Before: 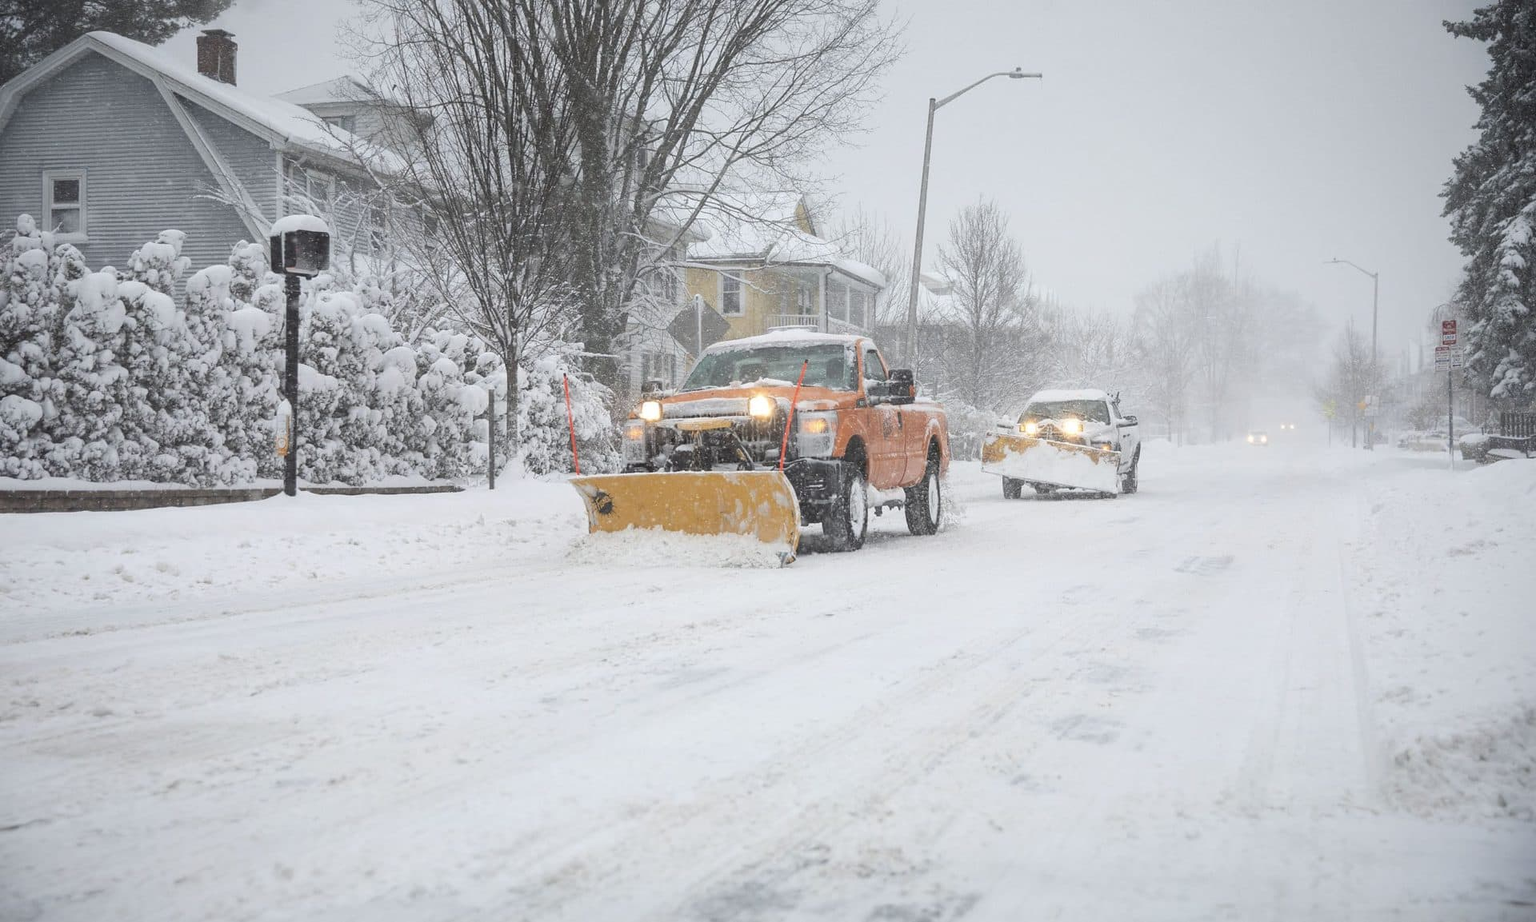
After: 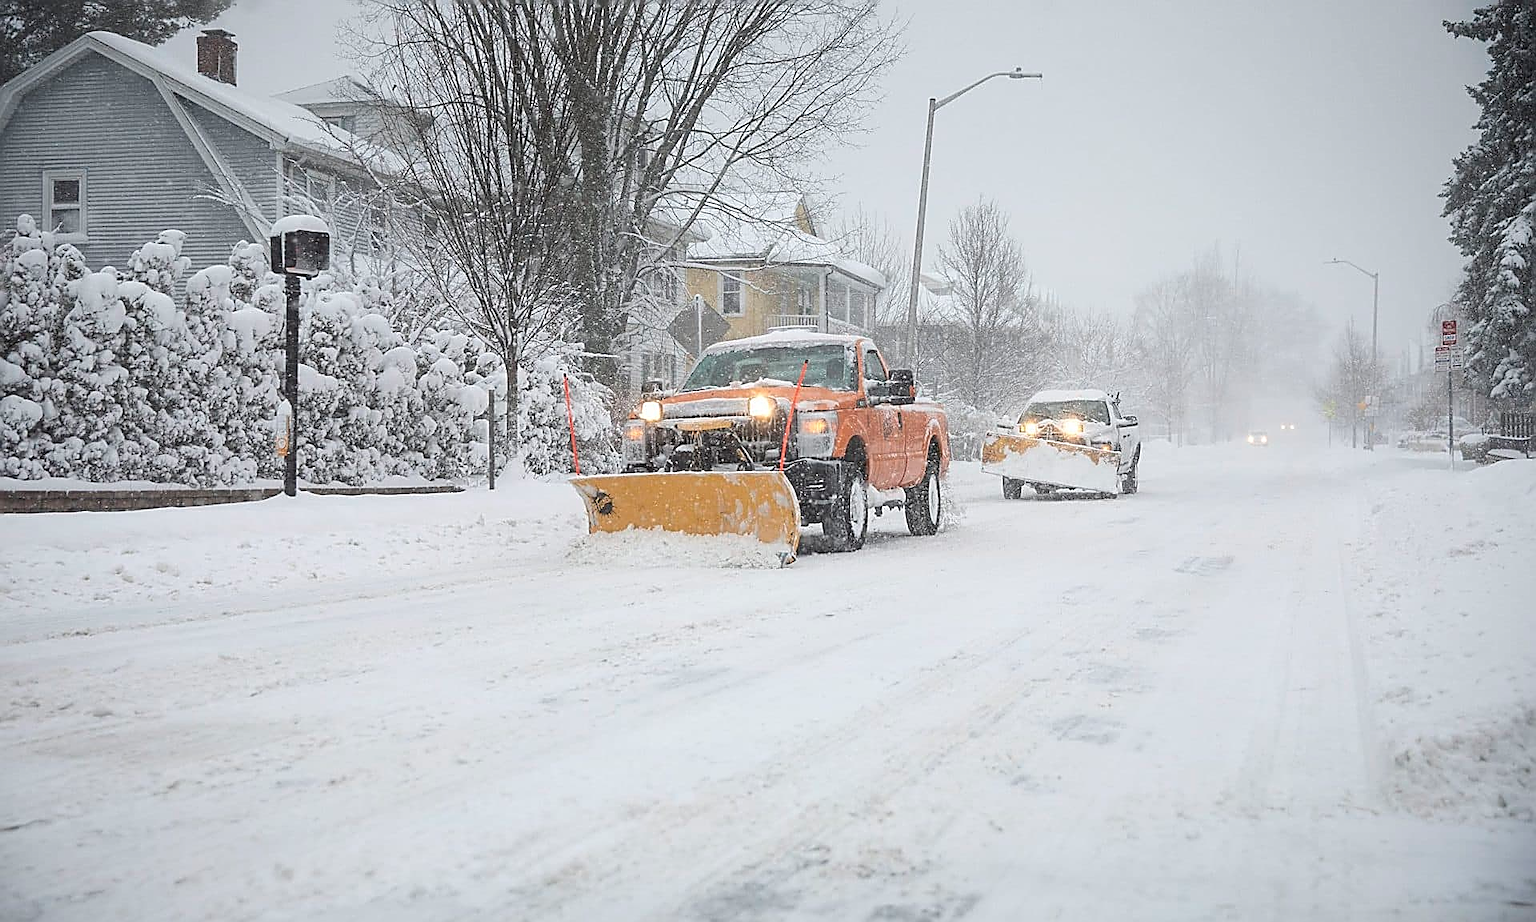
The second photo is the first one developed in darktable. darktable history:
sharpen: radius 1.706, amount 1.291
